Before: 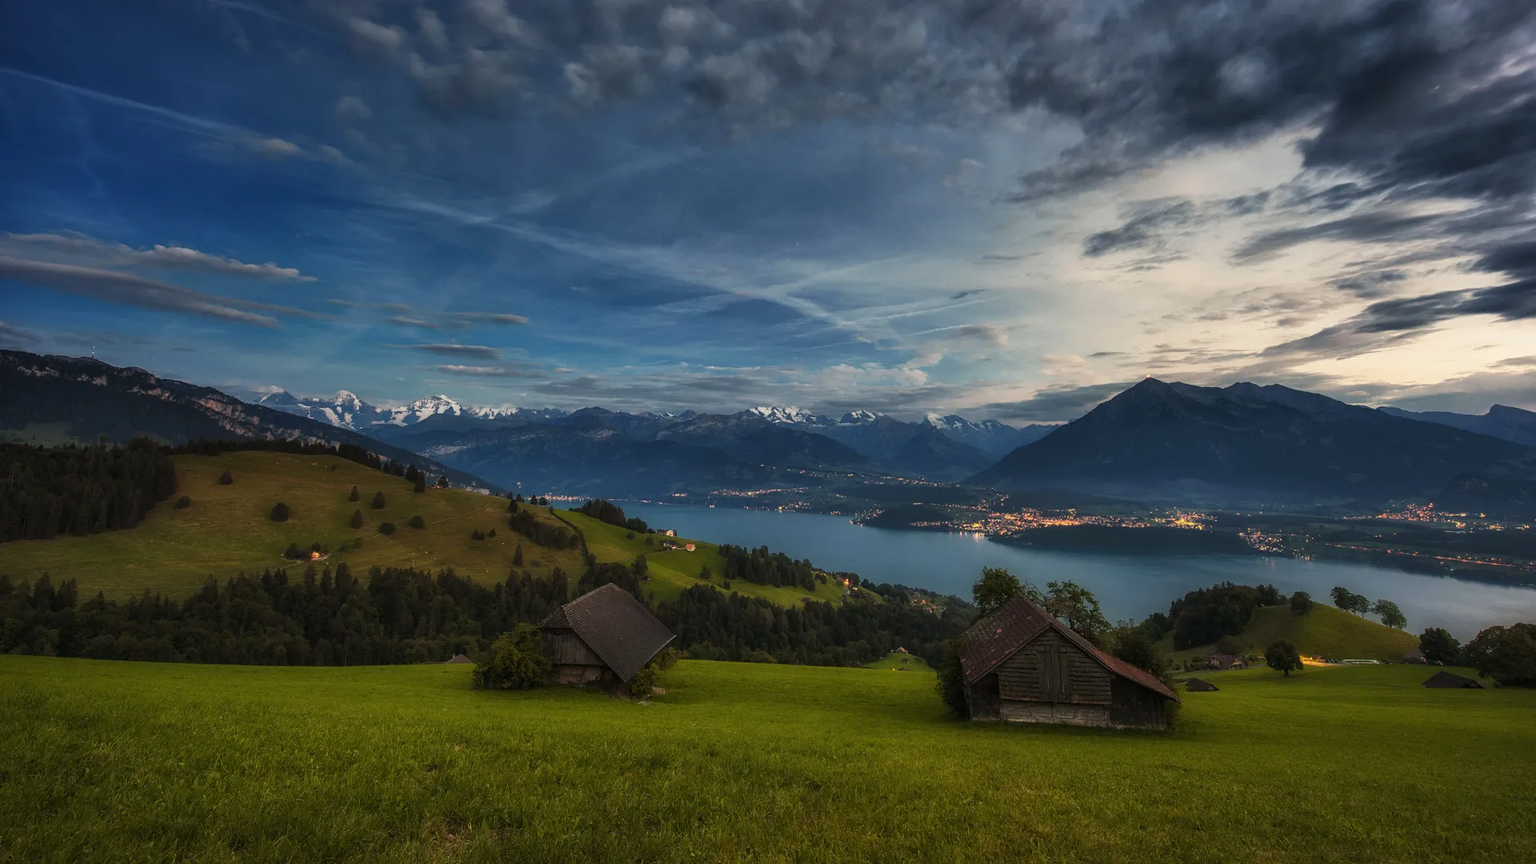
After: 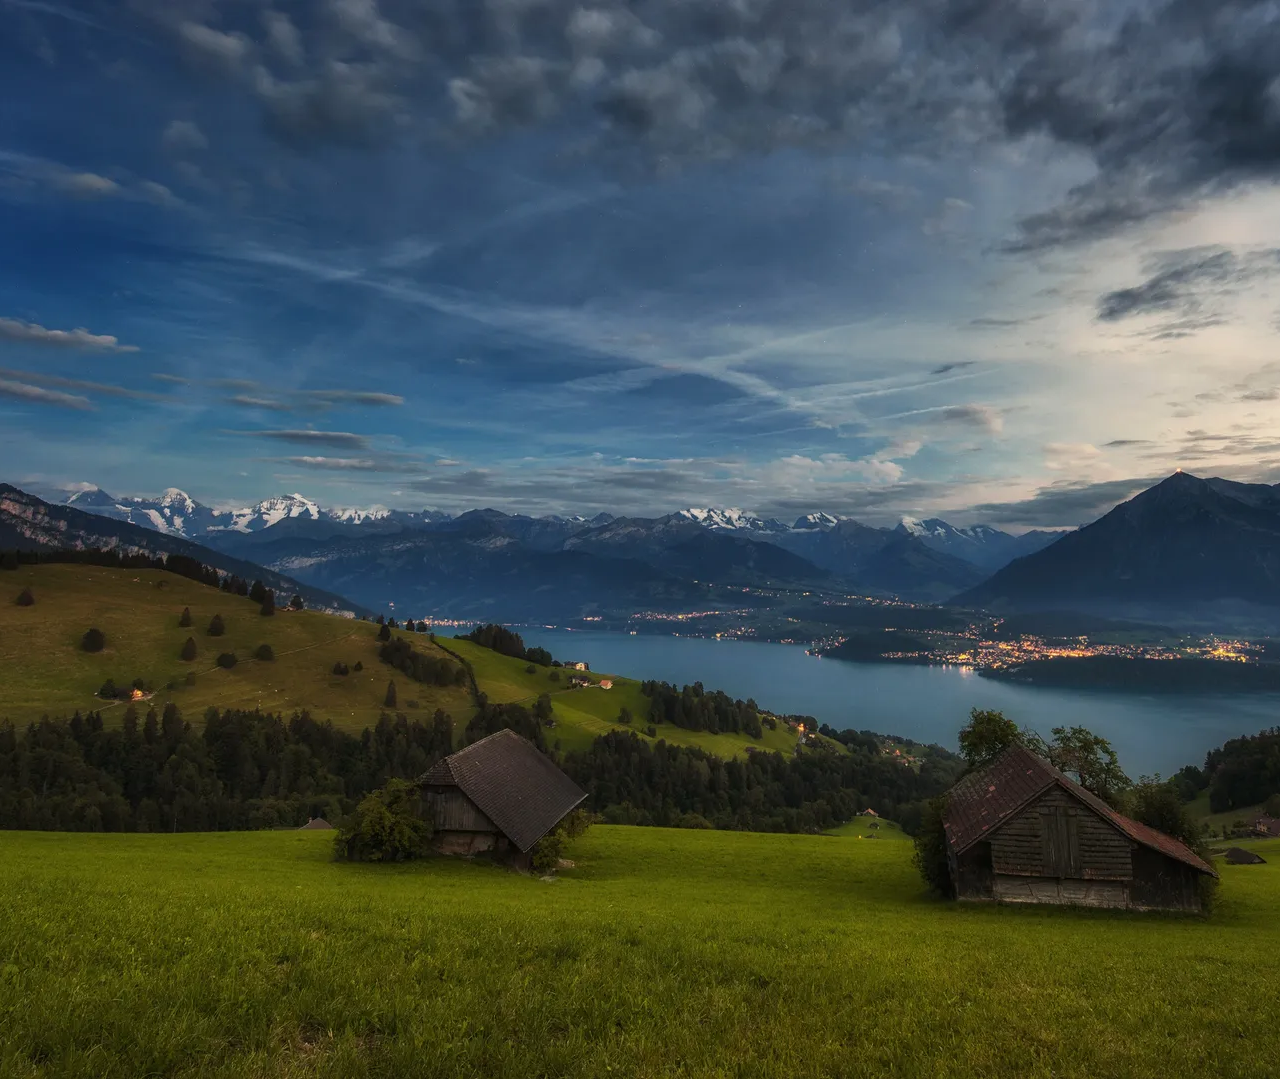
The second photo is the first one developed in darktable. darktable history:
crop and rotate: left 13.387%, right 19.945%
tone equalizer: on, module defaults
